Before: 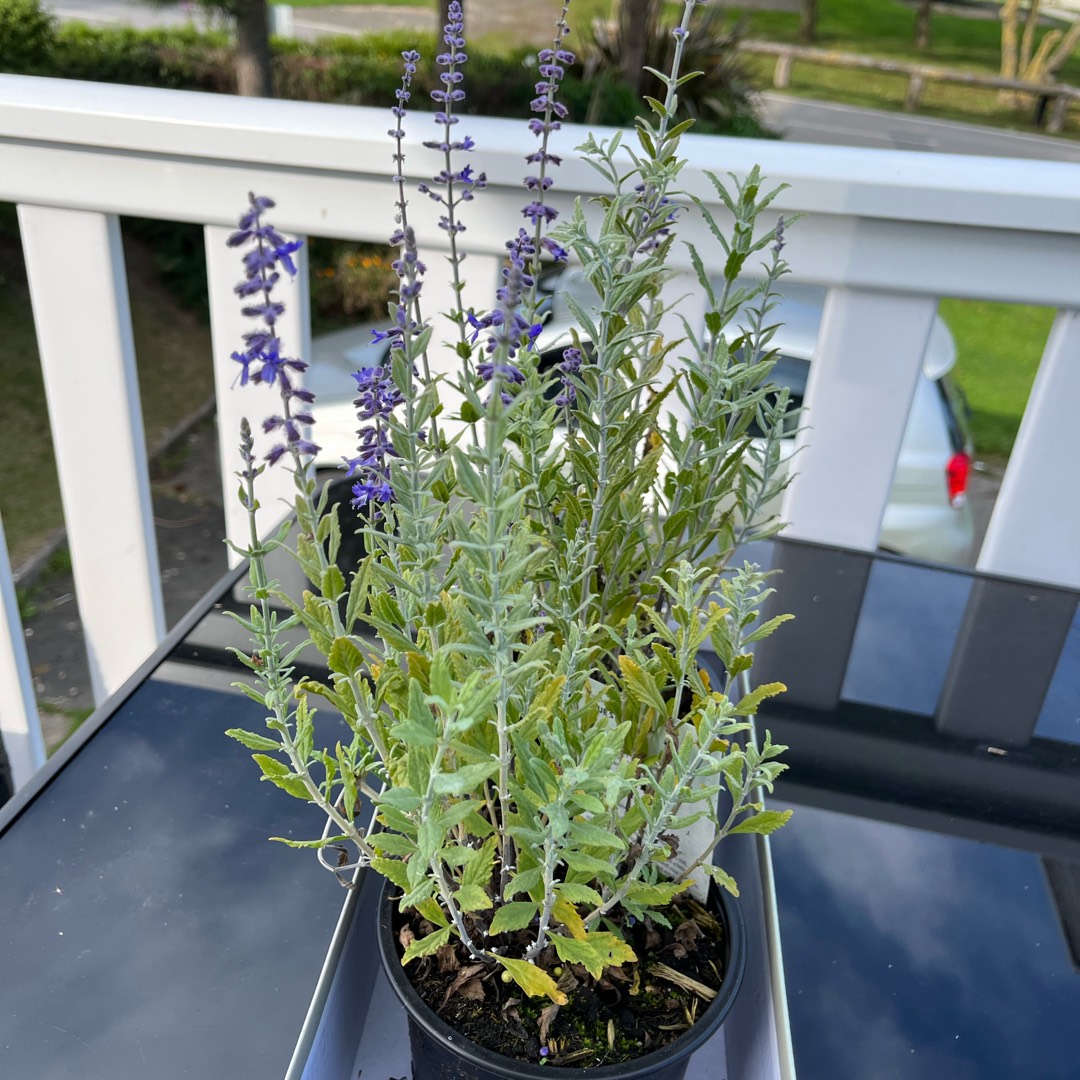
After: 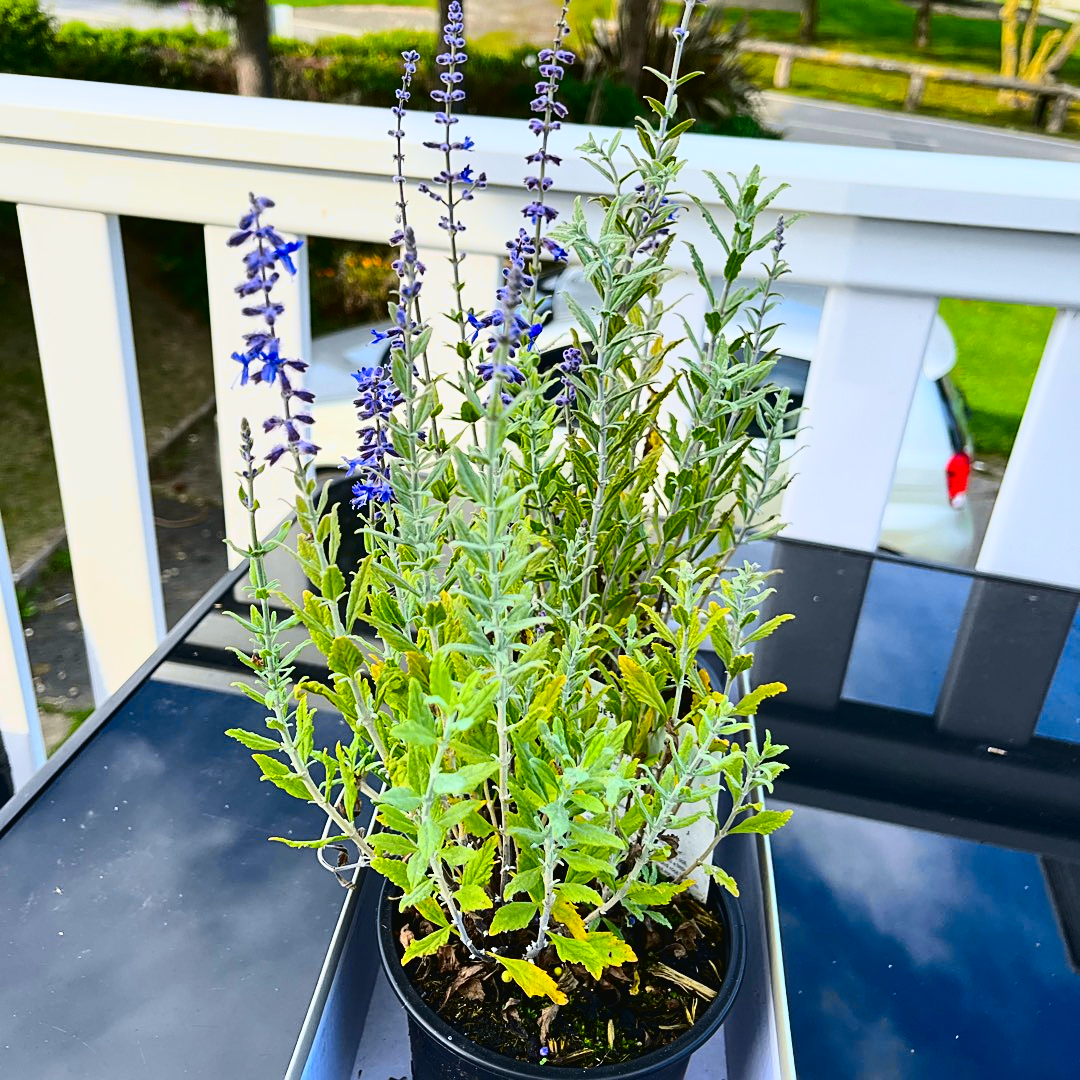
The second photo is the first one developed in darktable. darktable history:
tone curve: curves: ch0 [(0.003, 0.023) (0.071, 0.052) (0.236, 0.197) (0.466, 0.557) (0.625, 0.761) (0.783, 0.9) (0.994, 0.968)]; ch1 [(0, 0) (0.262, 0.227) (0.417, 0.386) (0.469, 0.467) (0.502, 0.498) (0.528, 0.53) (0.573, 0.579) (0.605, 0.621) (0.644, 0.671) (0.686, 0.728) (0.994, 0.987)]; ch2 [(0, 0) (0.262, 0.188) (0.385, 0.353) (0.427, 0.424) (0.495, 0.493) (0.515, 0.54) (0.547, 0.561) (0.589, 0.613) (0.644, 0.748) (1, 1)], color space Lab, independent channels, preserve colors none
sharpen: on, module defaults
contrast brightness saturation: contrast 0.086, saturation 0.283
